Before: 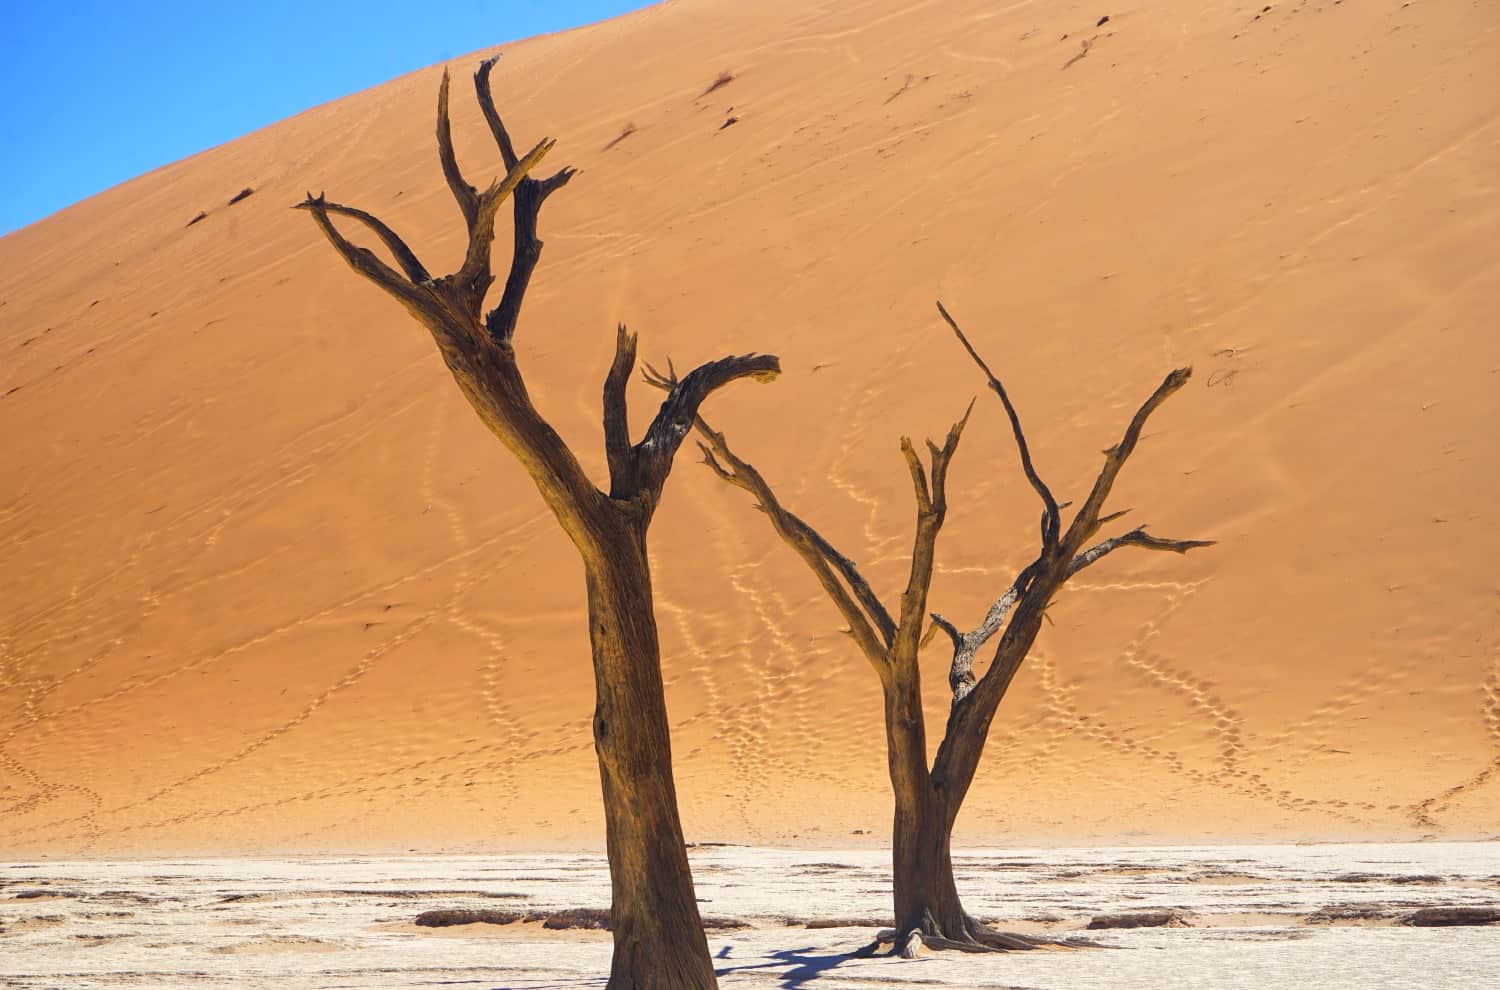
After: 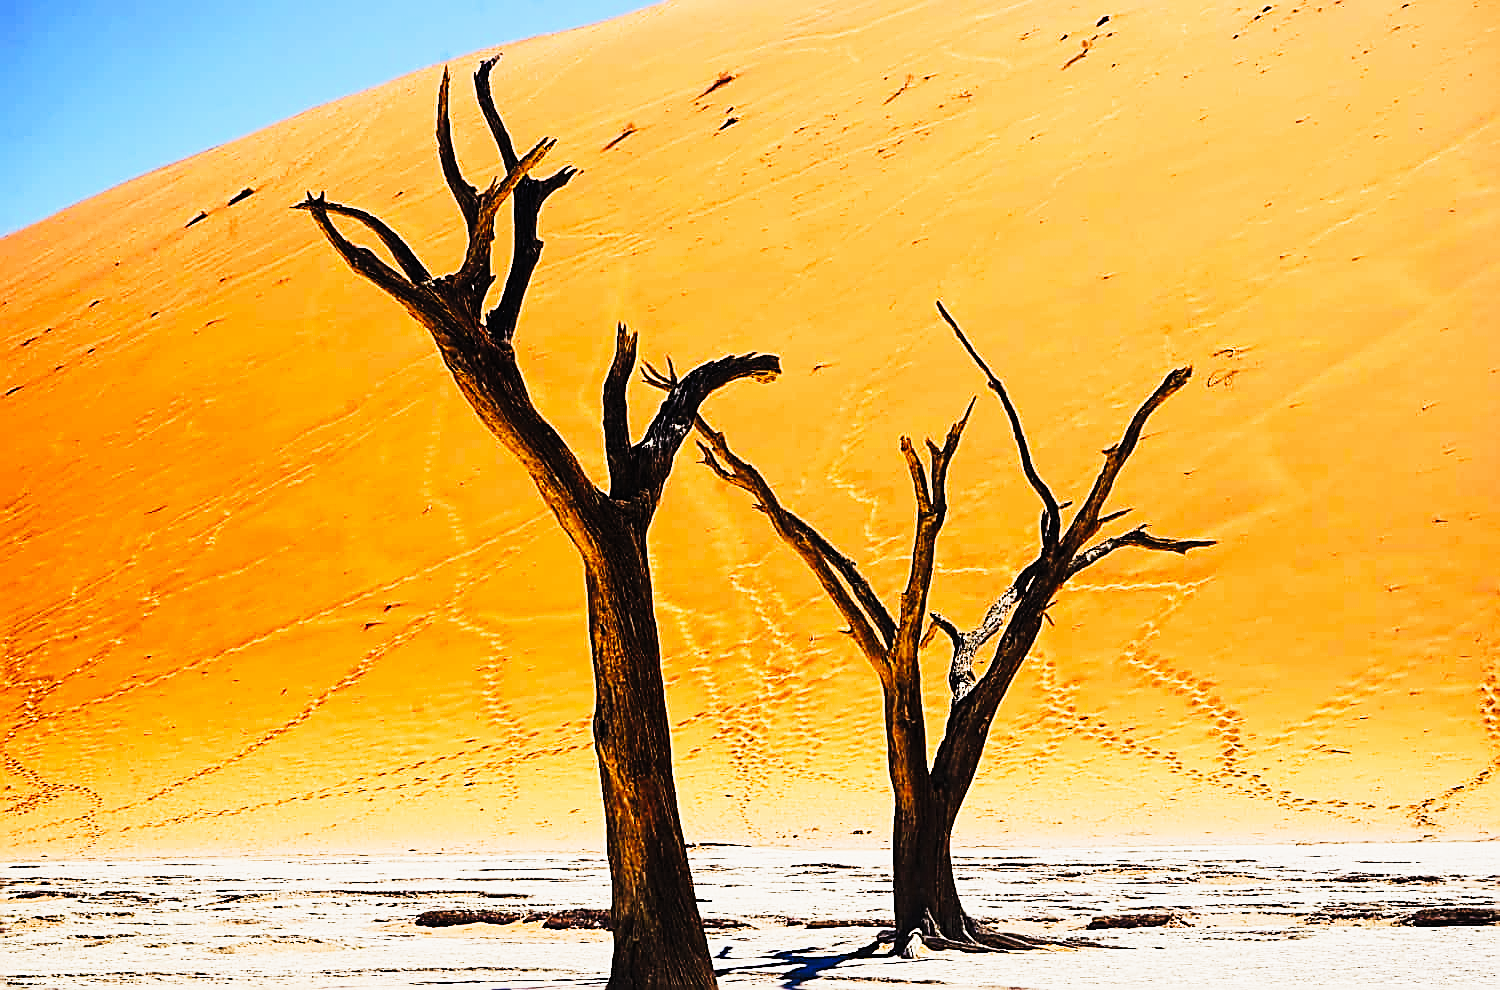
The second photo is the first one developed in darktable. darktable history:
tone curve: curves: ch0 [(0, 0) (0.003, 0.006) (0.011, 0.008) (0.025, 0.011) (0.044, 0.015) (0.069, 0.019) (0.1, 0.023) (0.136, 0.03) (0.177, 0.042) (0.224, 0.065) (0.277, 0.103) (0.335, 0.177) (0.399, 0.294) (0.468, 0.463) (0.543, 0.639) (0.623, 0.805) (0.709, 0.909) (0.801, 0.967) (0.898, 0.989) (1, 1)], preserve colors none
filmic rgb: black relative exposure -7.65 EV, white relative exposure 4.56 EV, hardness 3.61
sharpen: amount 2
